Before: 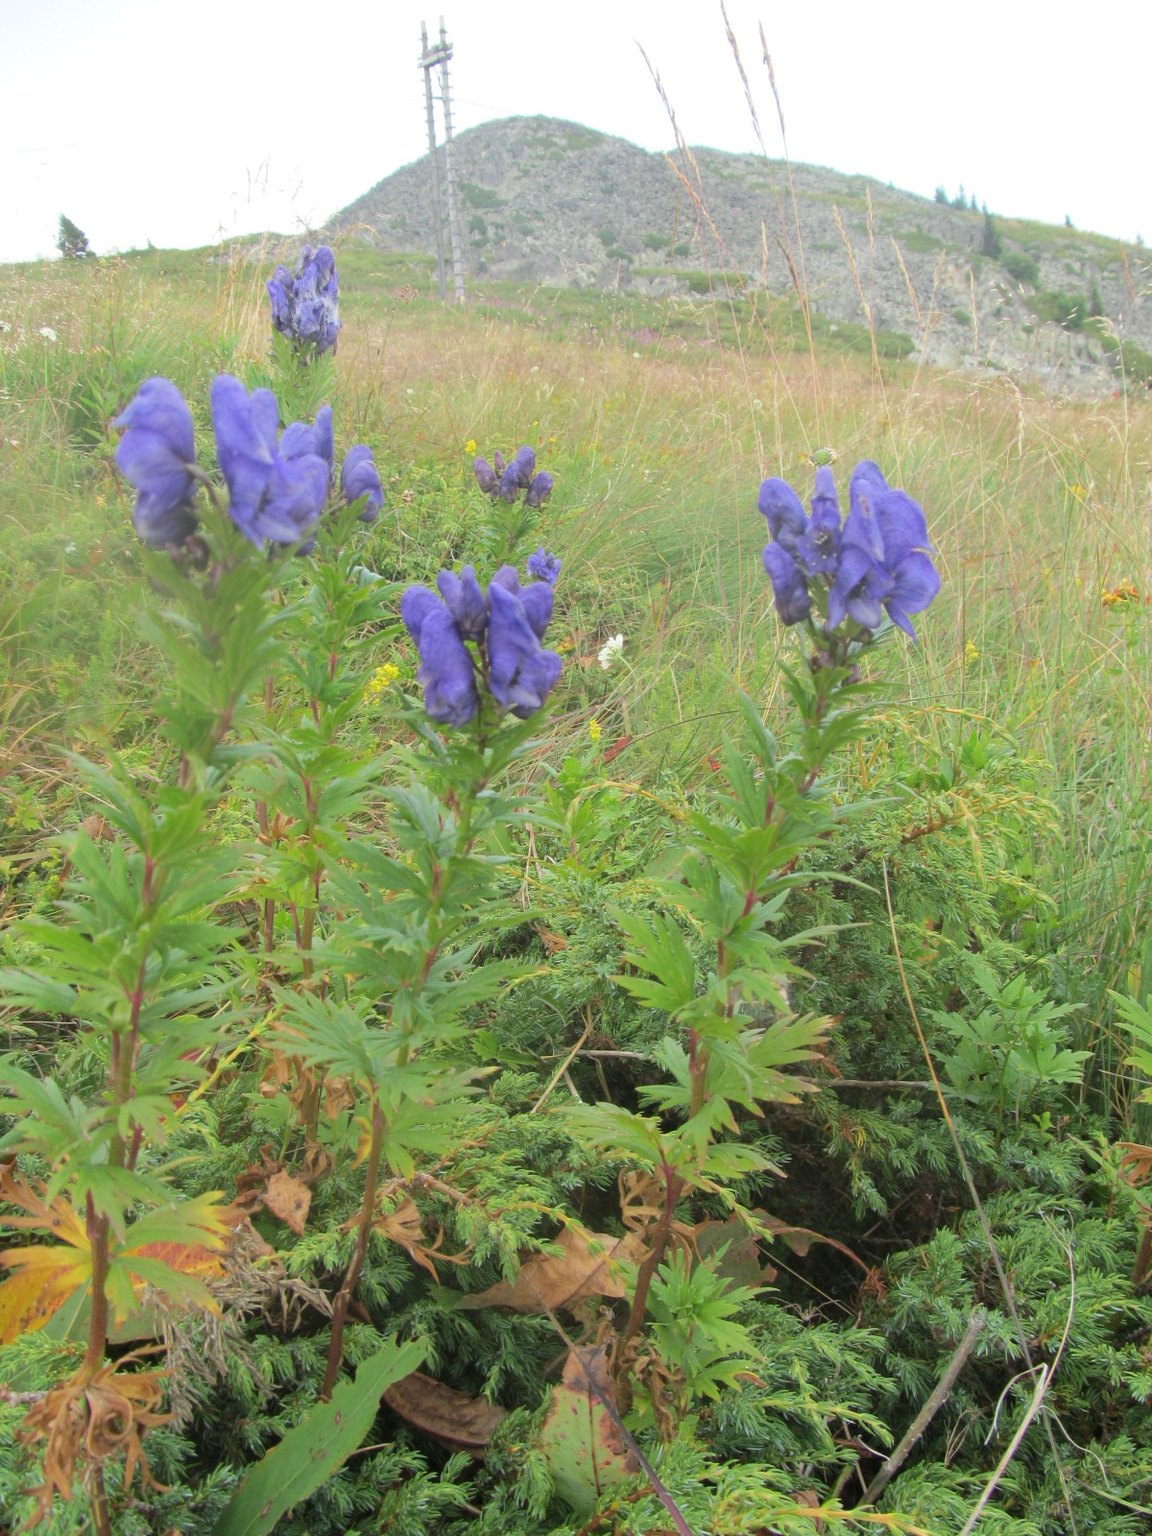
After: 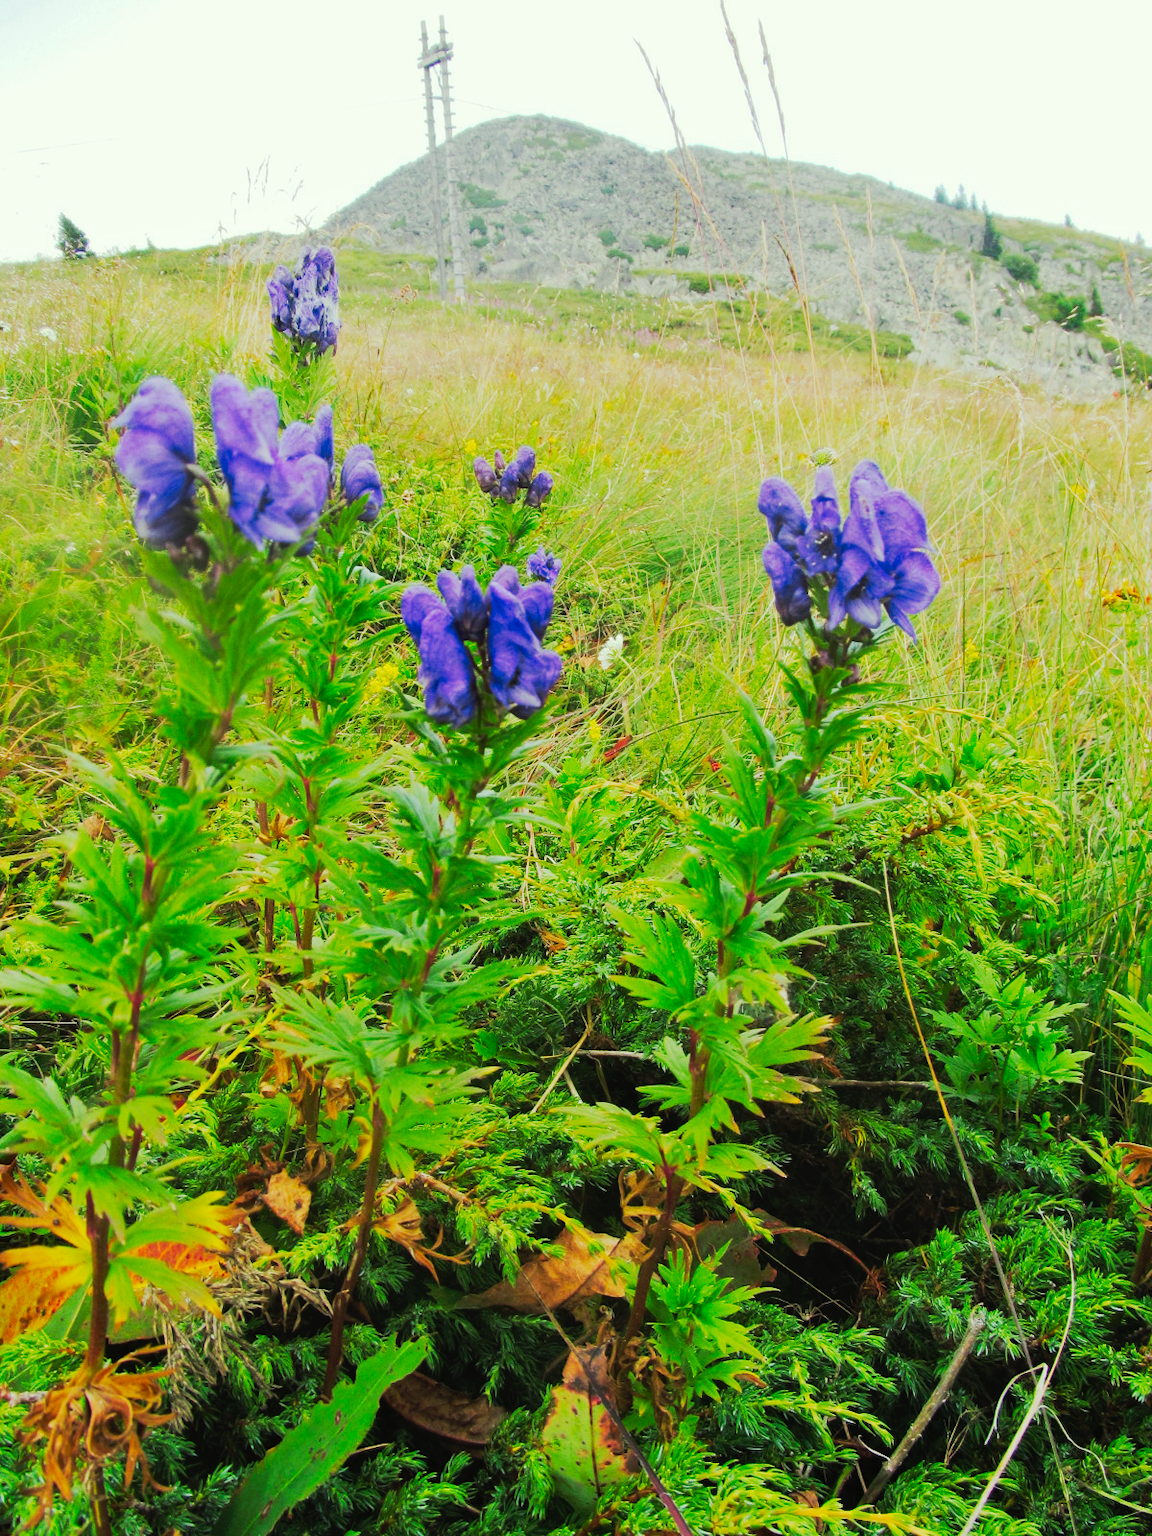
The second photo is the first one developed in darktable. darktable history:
contrast brightness saturation: contrast -0.02, brightness -0.01, saturation 0.03
tone curve: curves: ch0 [(0, 0) (0.003, 0.011) (0.011, 0.014) (0.025, 0.018) (0.044, 0.023) (0.069, 0.028) (0.1, 0.031) (0.136, 0.039) (0.177, 0.056) (0.224, 0.081) (0.277, 0.129) (0.335, 0.188) (0.399, 0.256) (0.468, 0.367) (0.543, 0.514) (0.623, 0.684) (0.709, 0.785) (0.801, 0.846) (0.898, 0.884) (1, 1)], preserve colors none
color correction: highlights a* -4.73, highlights b* 5.06, saturation 0.97
shadows and highlights: shadows 37.27, highlights -28.18, soften with gaussian
haze removal: compatibility mode true, adaptive false
